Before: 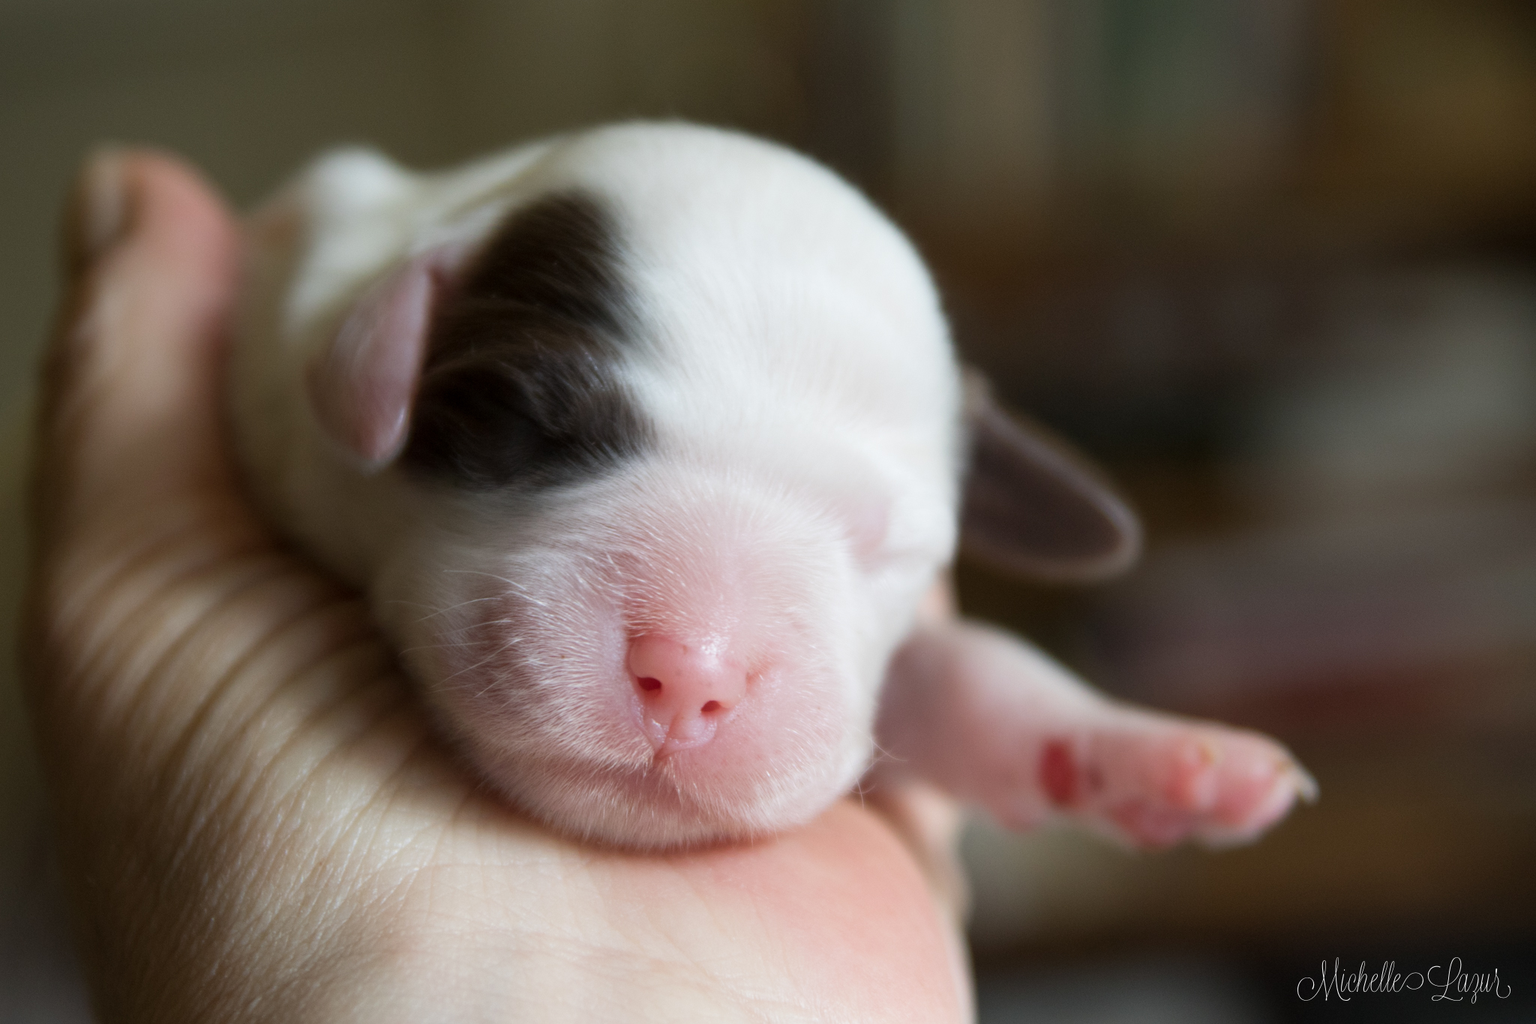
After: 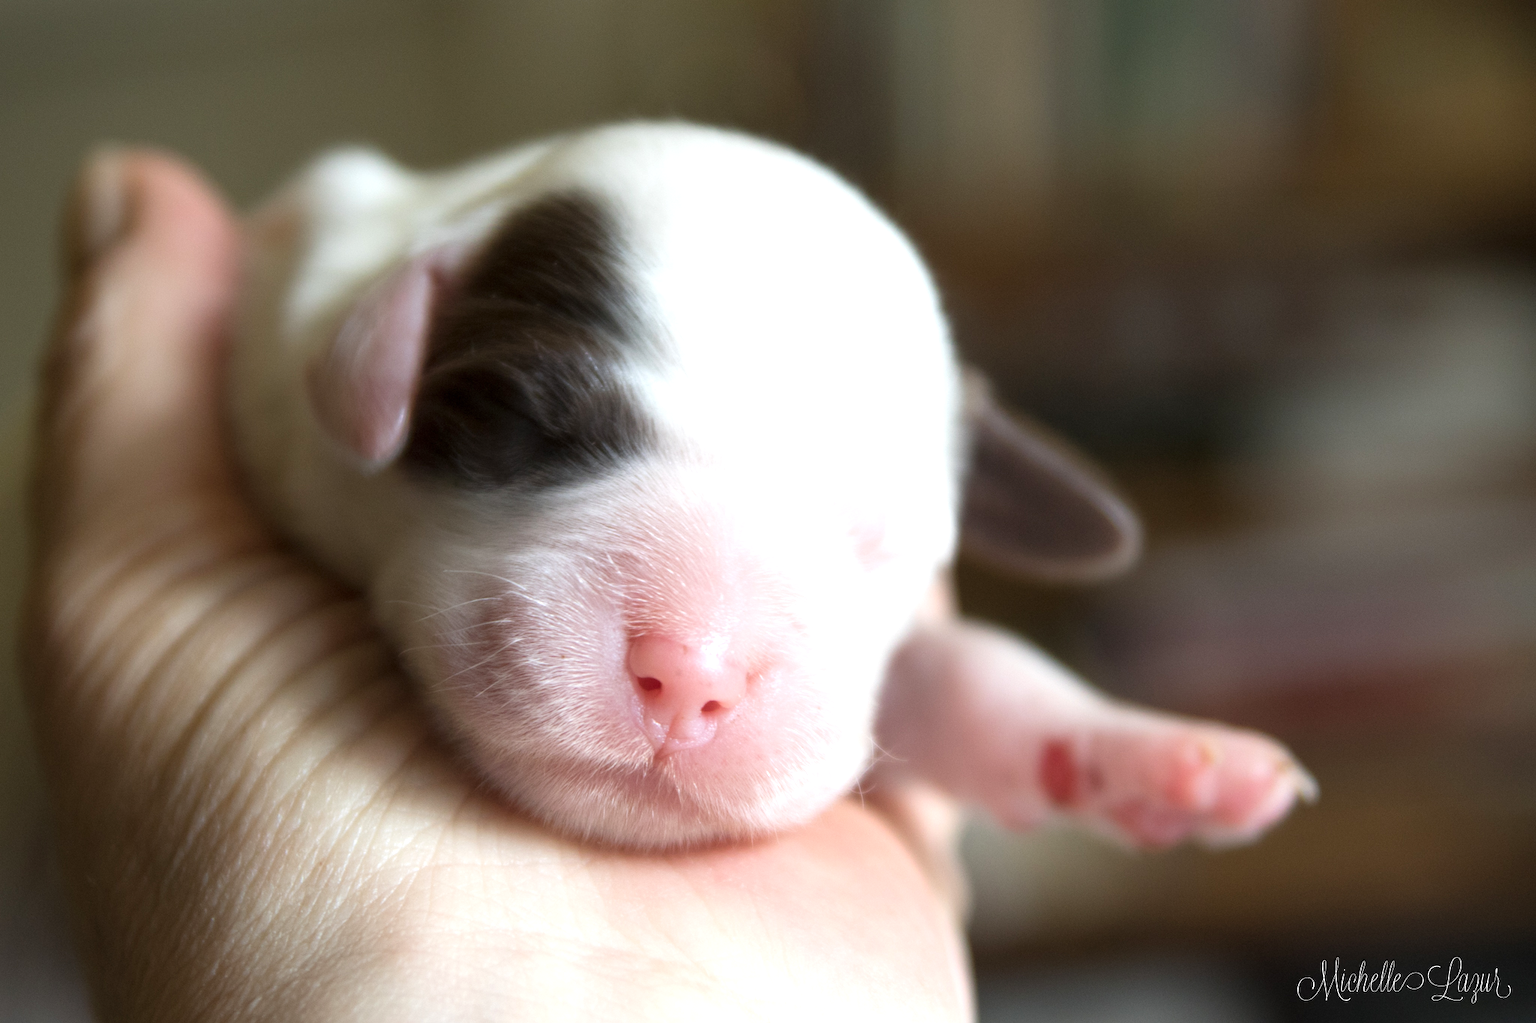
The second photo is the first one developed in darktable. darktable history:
exposure: exposure 0.669 EV, compensate highlight preservation false
contrast brightness saturation: saturation -0.05
